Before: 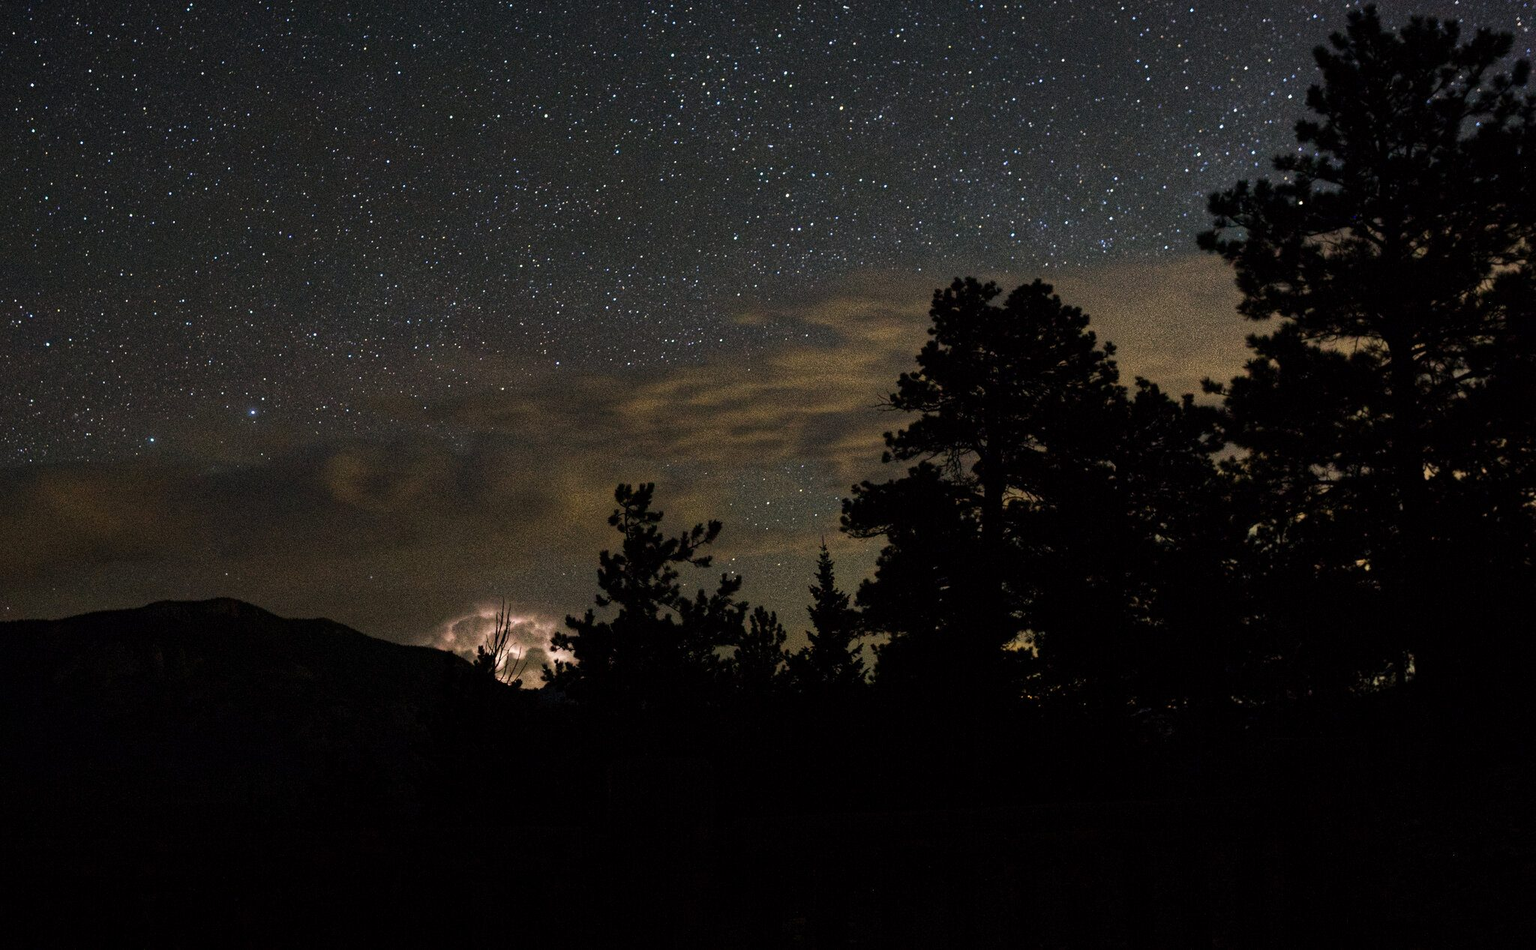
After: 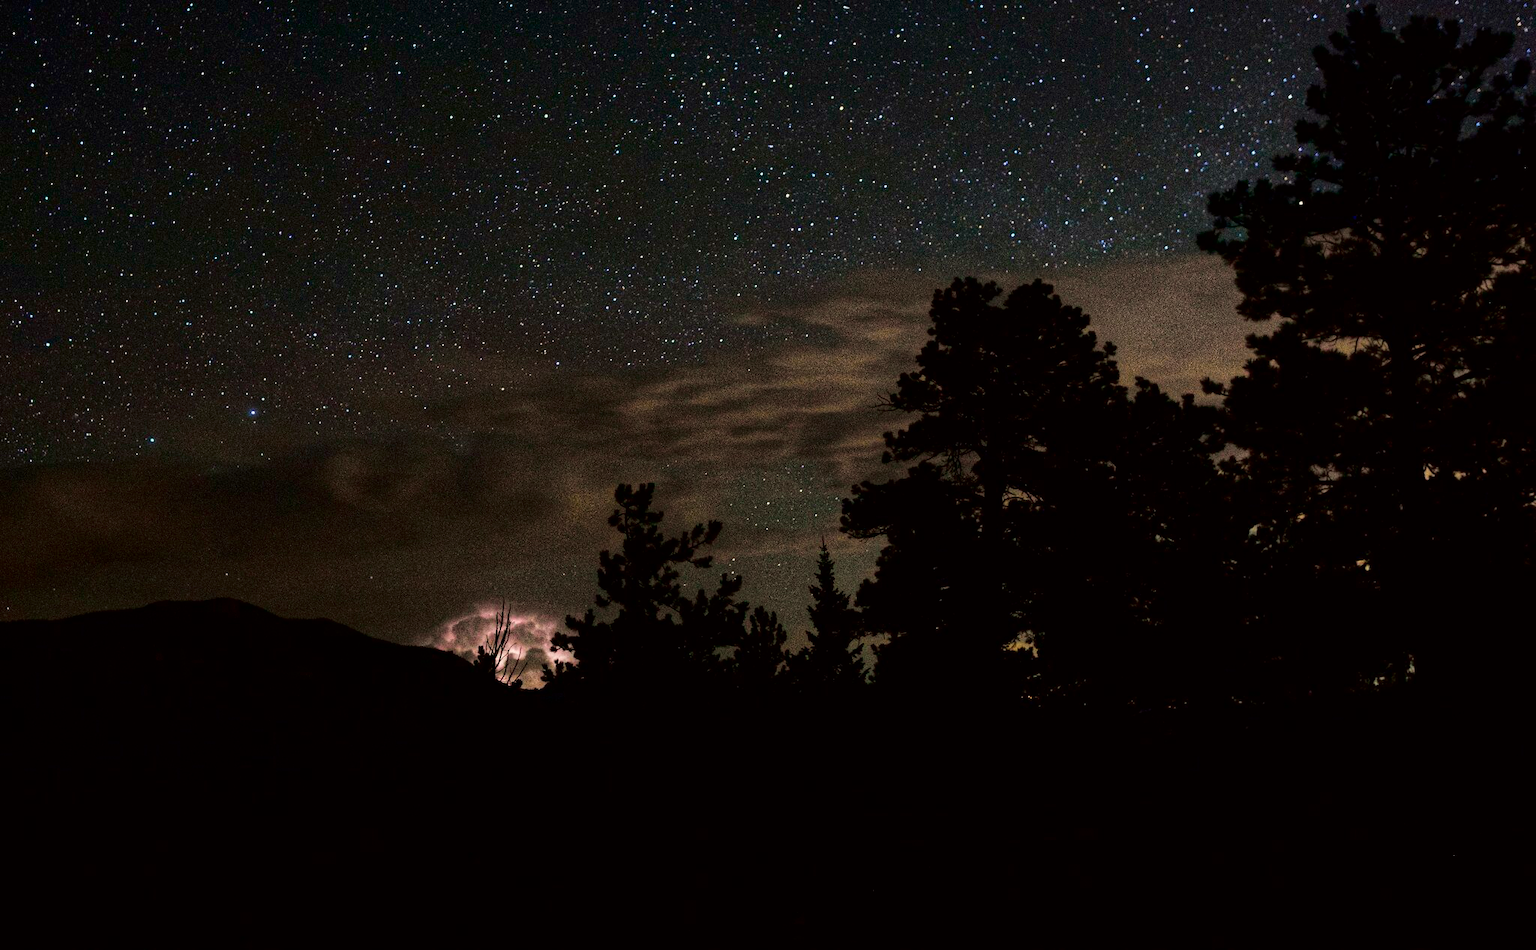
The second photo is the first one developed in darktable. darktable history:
color balance: on, module defaults
velvia: on, module defaults
tone curve: curves: ch0 [(0, 0) (0.068, 0.012) (0.183, 0.089) (0.341, 0.283) (0.547, 0.532) (0.828, 0.815) (1, 0.983)]; ch1 [(0, 0) (0.23, 0.166) (0.34, 0.308) (0.371, 0.337) (0.429, 0.411) (0.477, 0.462) (0.499, 0.5) (0.529, 0.537) (0.559, 0.582) (0.743, 0.798) (1, 1)]; ch2 [(0, 0) (0.431, 0.414) (0.498, 0.503) (0.524, 0.528) (0.568, 0.546) (0.6, 0.597) (0.634, 0.645) (0.728, 0.742) (1, 1)], color space Lab, independent channels, preserve colors none
